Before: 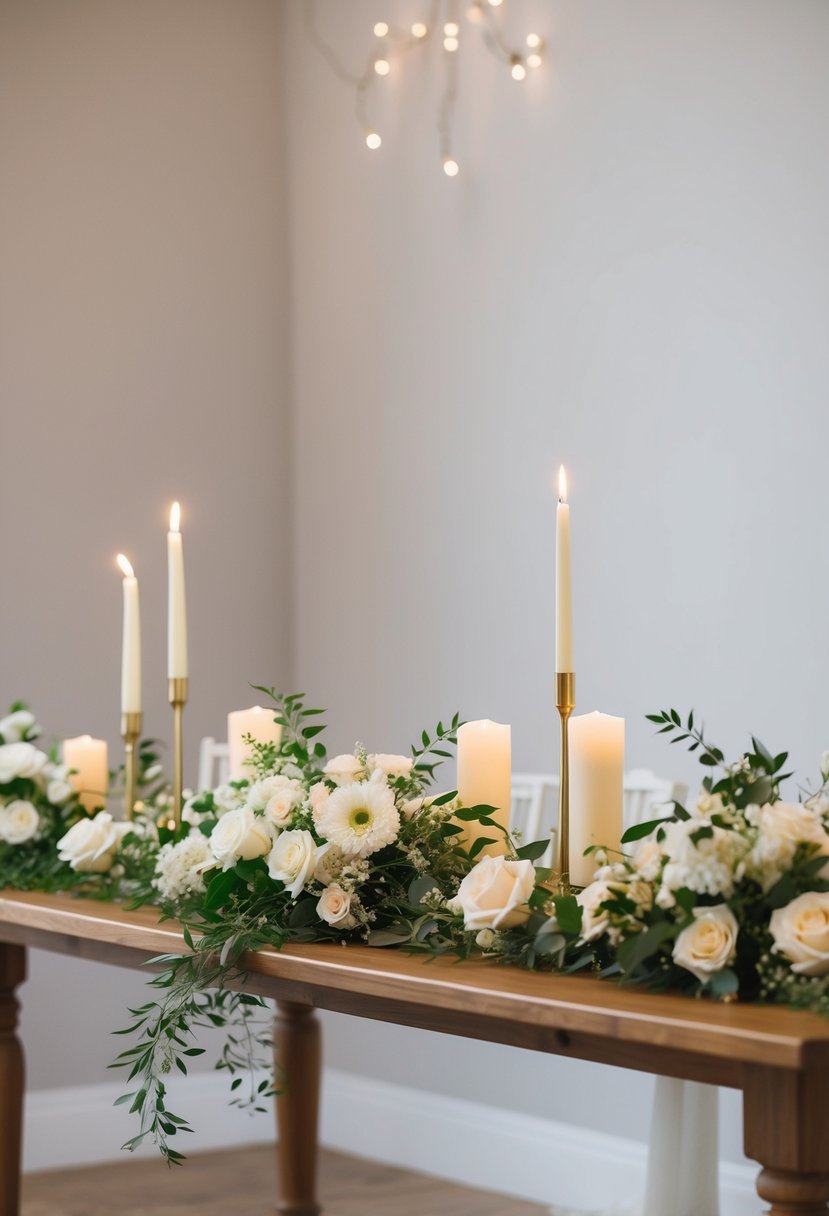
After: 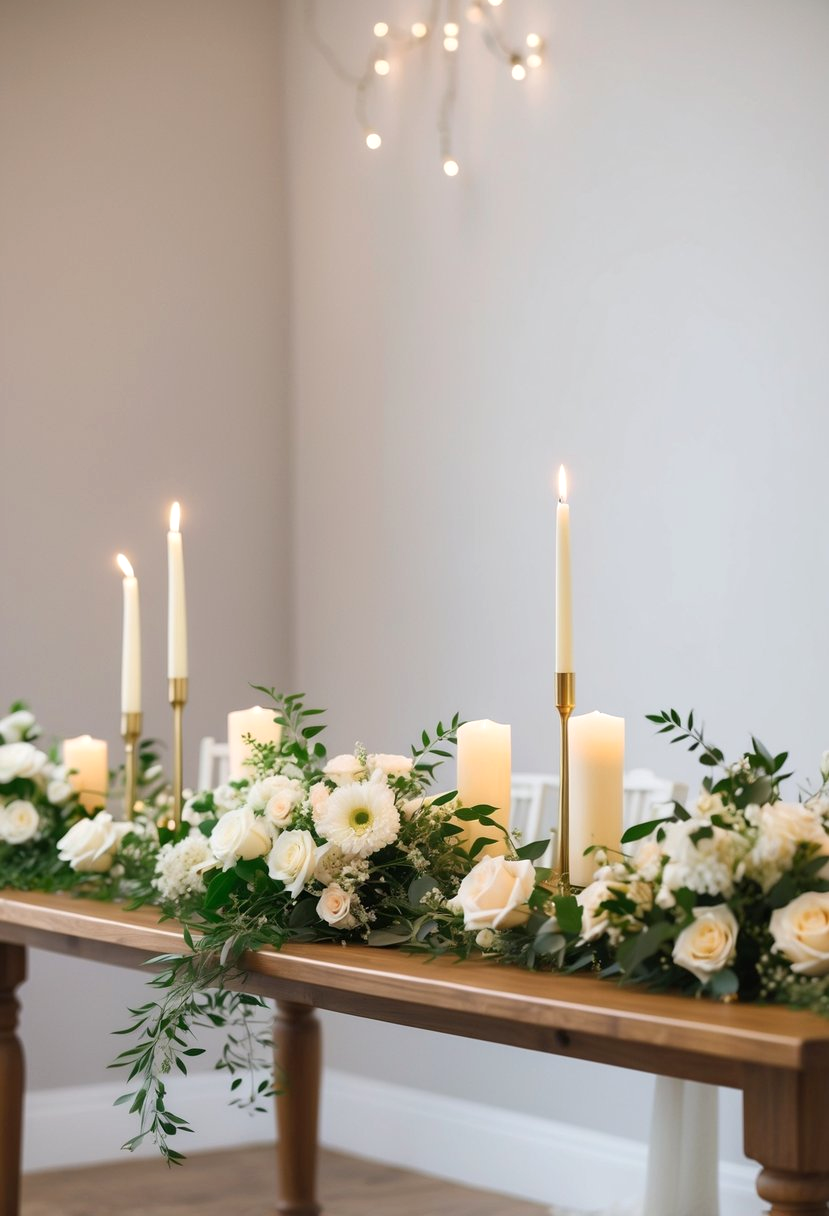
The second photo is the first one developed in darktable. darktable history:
exposure: black level correction 0.001, exposure 0.194 EV, compensate highlight preservation false
